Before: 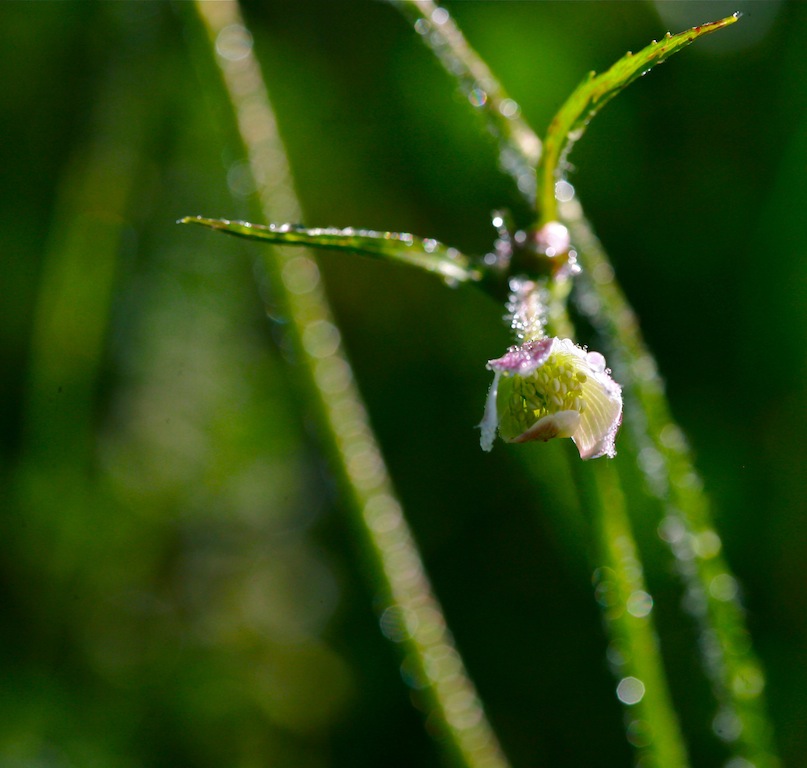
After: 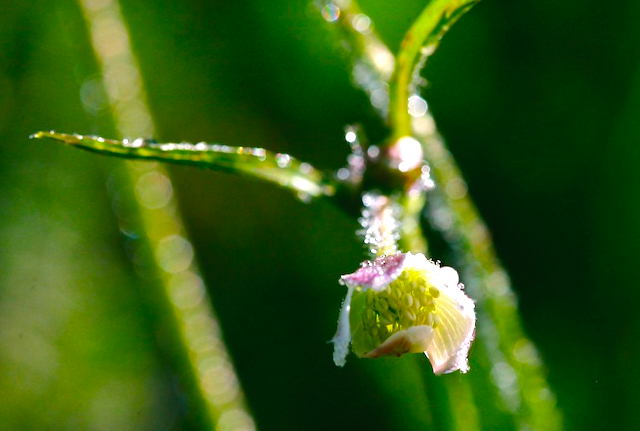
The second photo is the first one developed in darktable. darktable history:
crop: left 18.292%, top 11.111%, right 2.281%, bottom 32.745%
exposure: black level correction -0.002, exposure 0.535 EV, compensate highlight preservation false
sharpen: radius 5.376, amount 0.311, threshold 26.002
color balance rgb: shadows lift › luminance -5.126%, shadows lift › chroma 1.223%, shadows lift › hue 218.95°, perceptual saturation grading › global saturation 14.943%
